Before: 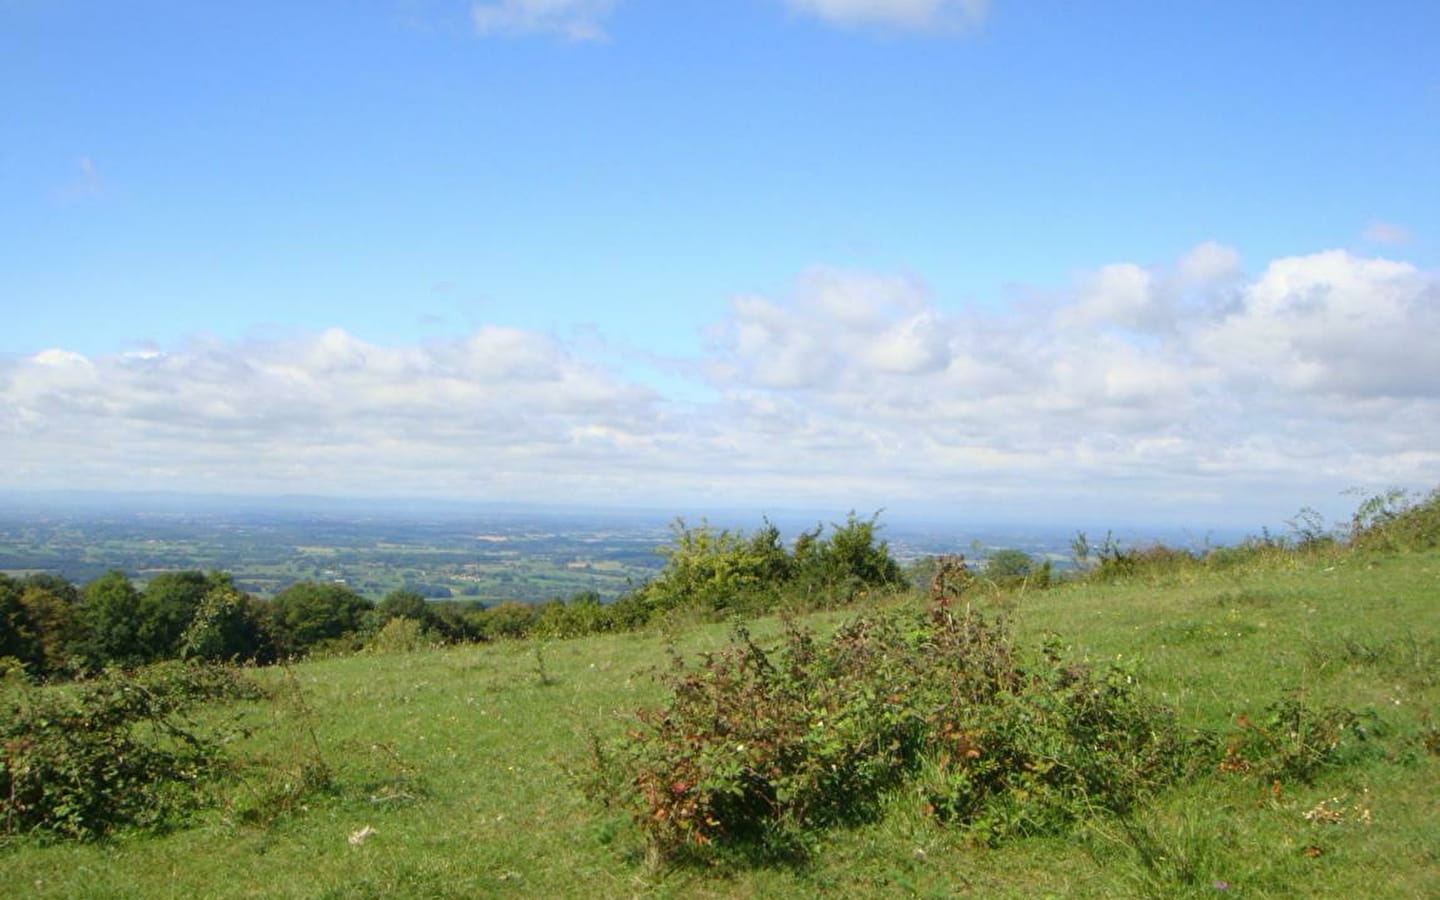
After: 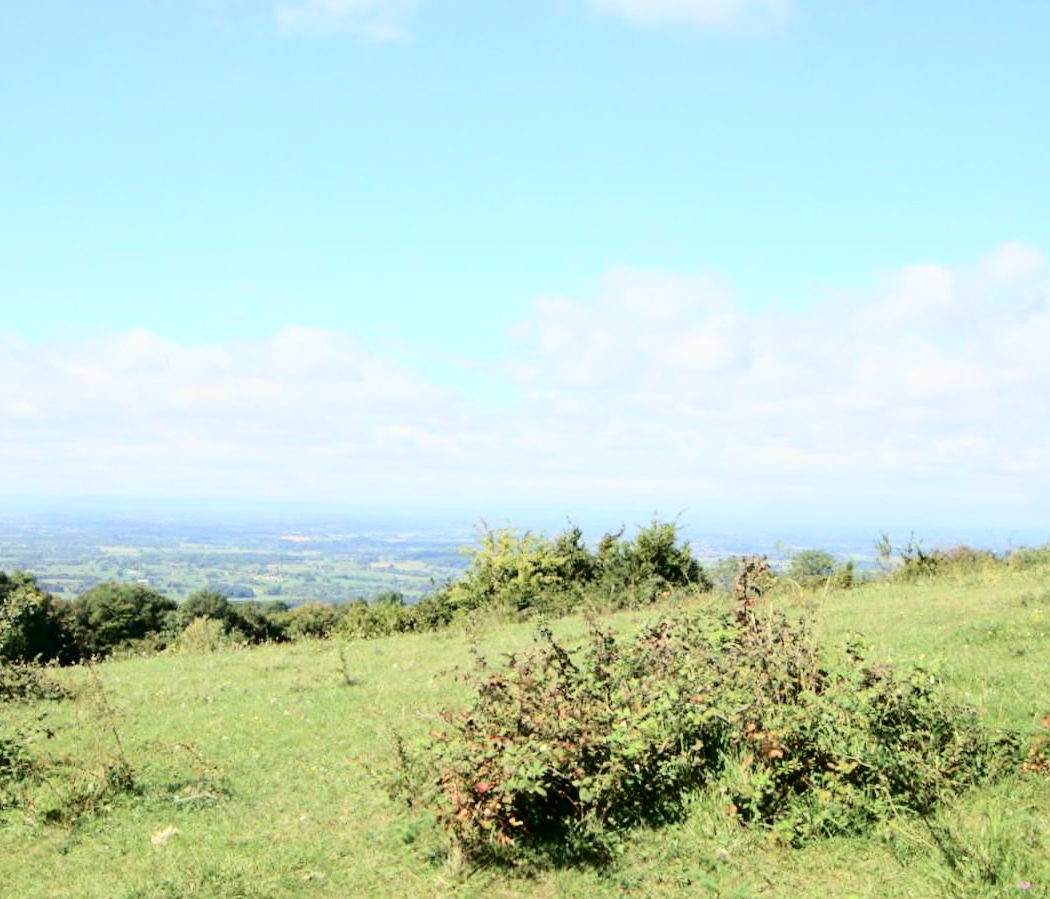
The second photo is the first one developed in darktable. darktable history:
crop: left 13.739%, top 0%, right 13.291%
tone curve: curves: ch0 [(0, 0) (0.004, 0) (0.133, 0.071) (0.325, 0.456) (0.832, 0.957) (1, 1)], color space Lab, independent channels, preserve colors none
